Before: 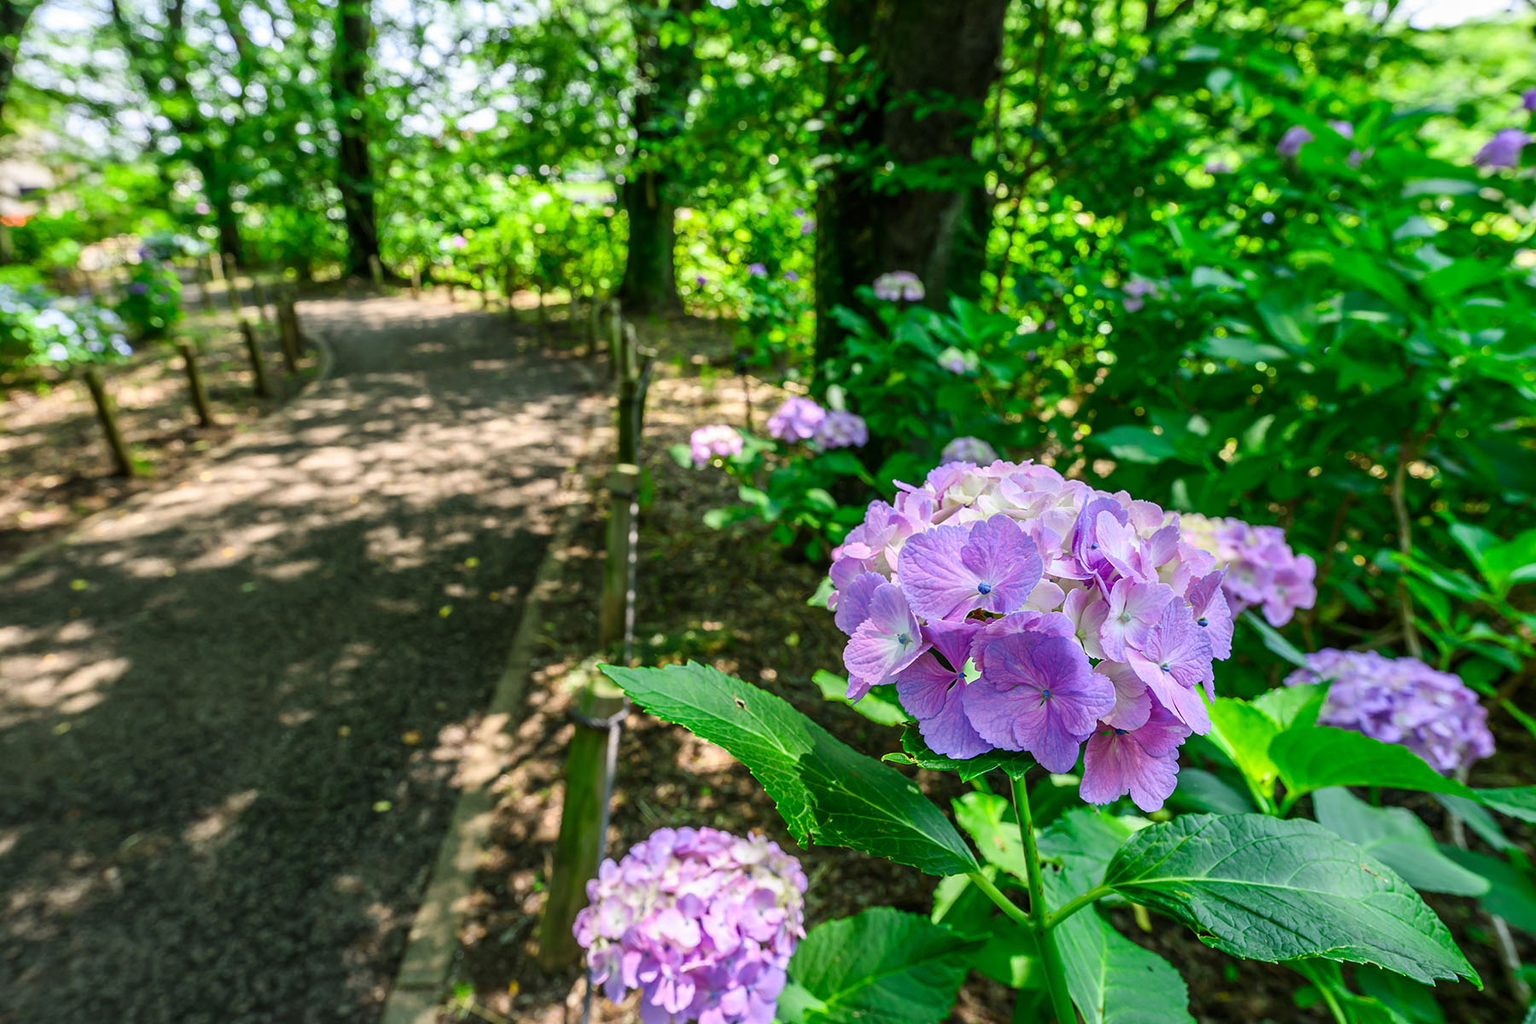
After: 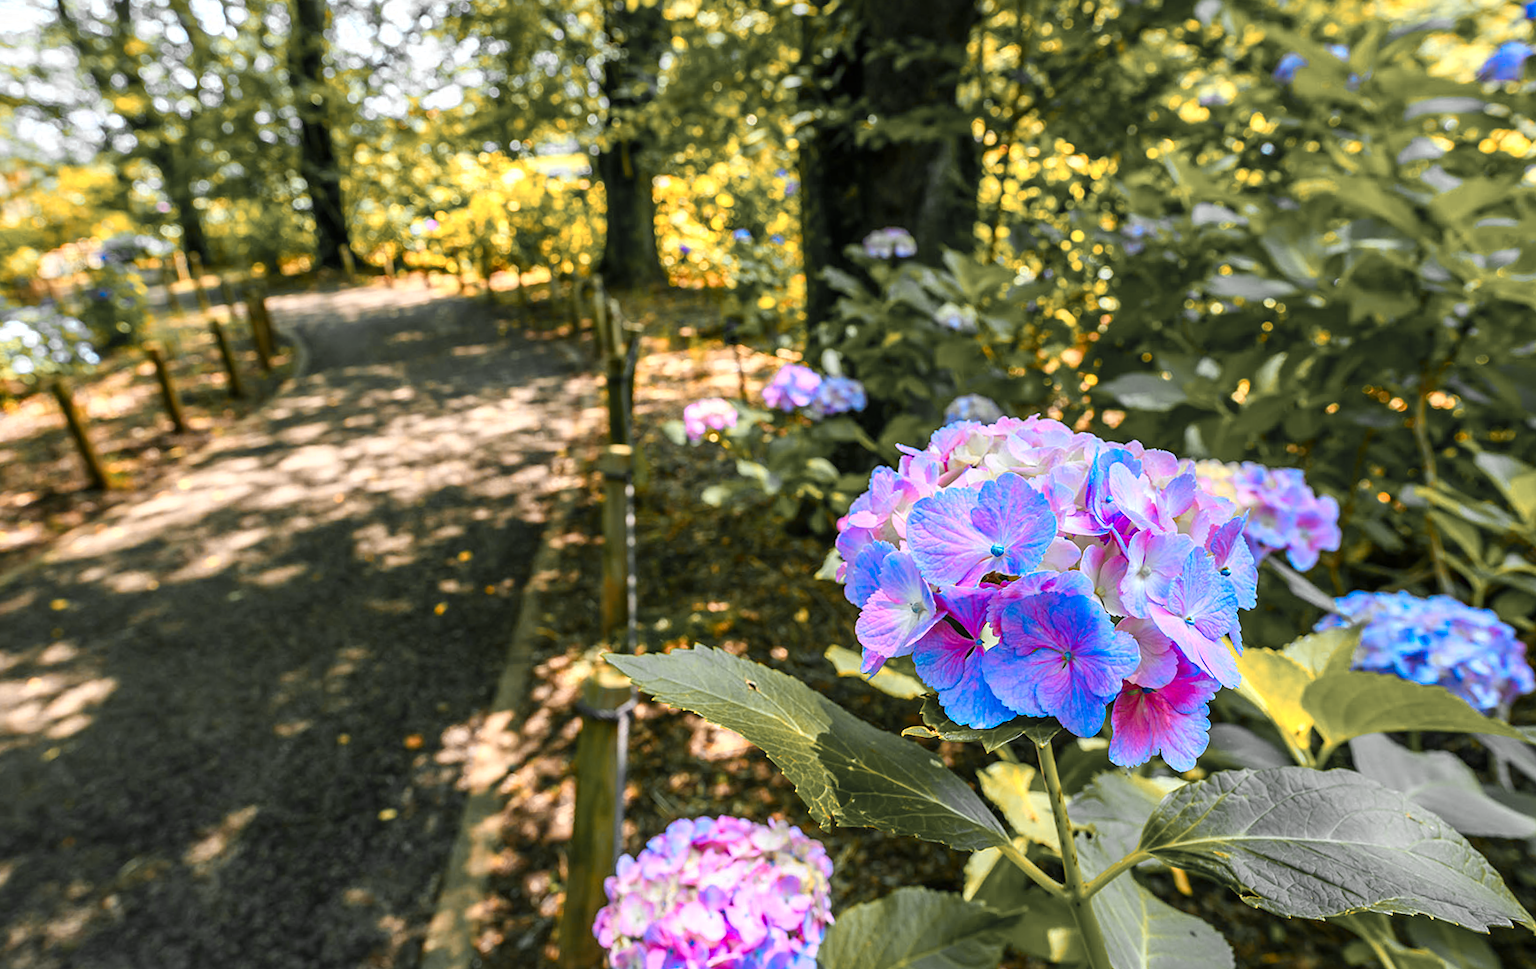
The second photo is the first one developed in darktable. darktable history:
rotate and perspective: rotation -3.52°, crop left 0.036, crop right 0.964, crop top 0.081, crop bottom 0.919
color zones: curves: ch0 [(0.009, 0.528) (0.136, 0.6) (0.255, 0.586) (0.39, 0.528) (0.522, 0.584) (0.686, 0.736) (0.849, 0.561)]; ch1 [(0.045, 0.781) (0.14, 0.416) (0.257, 0.695) (0.442, 0.032) (0.738, 0.338) (0.818, 0.632) (0.891, 0.741) (1, 0.704)]; ch2 [(0, 0.667) (0.141, 0.52) (0.26, 0.37) (0.474, 0.432) (0.743, 0.286)]
